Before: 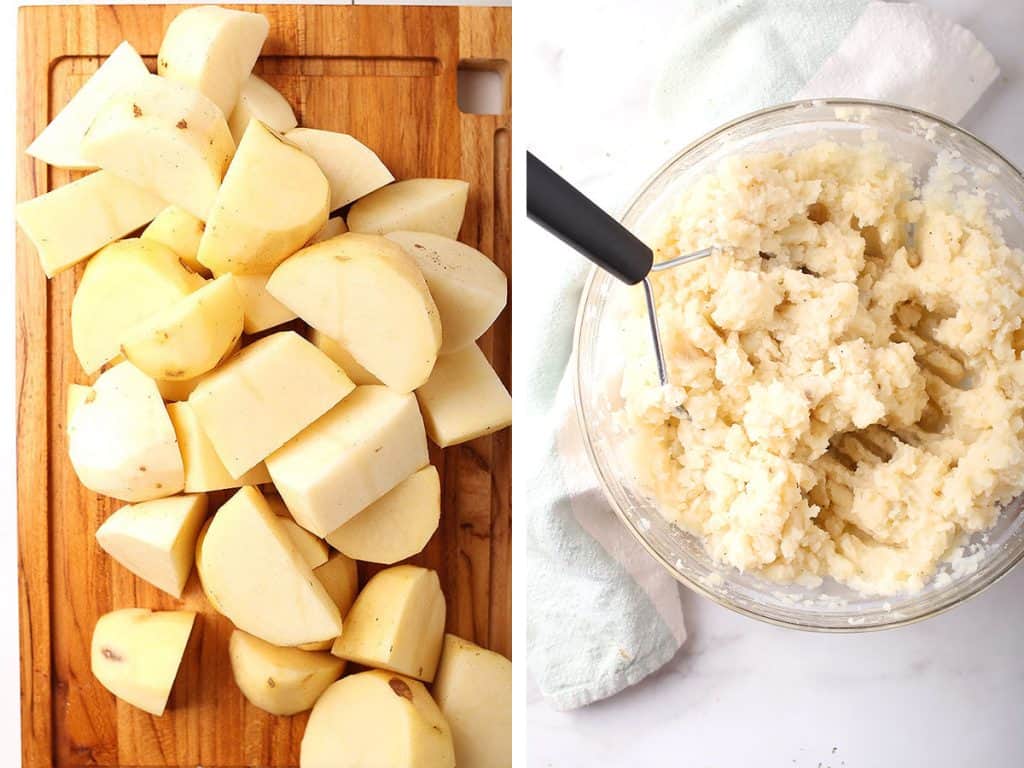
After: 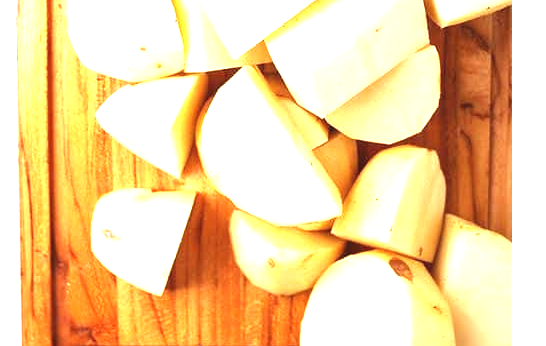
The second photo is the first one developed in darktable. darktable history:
velvia: on, module defaults
crop and rotate: top 54.778%, right 46.61%, bottom 0.159%
exposure: black level correction -0.002, exposure 1.35 EV, compensate highlight preservation false
